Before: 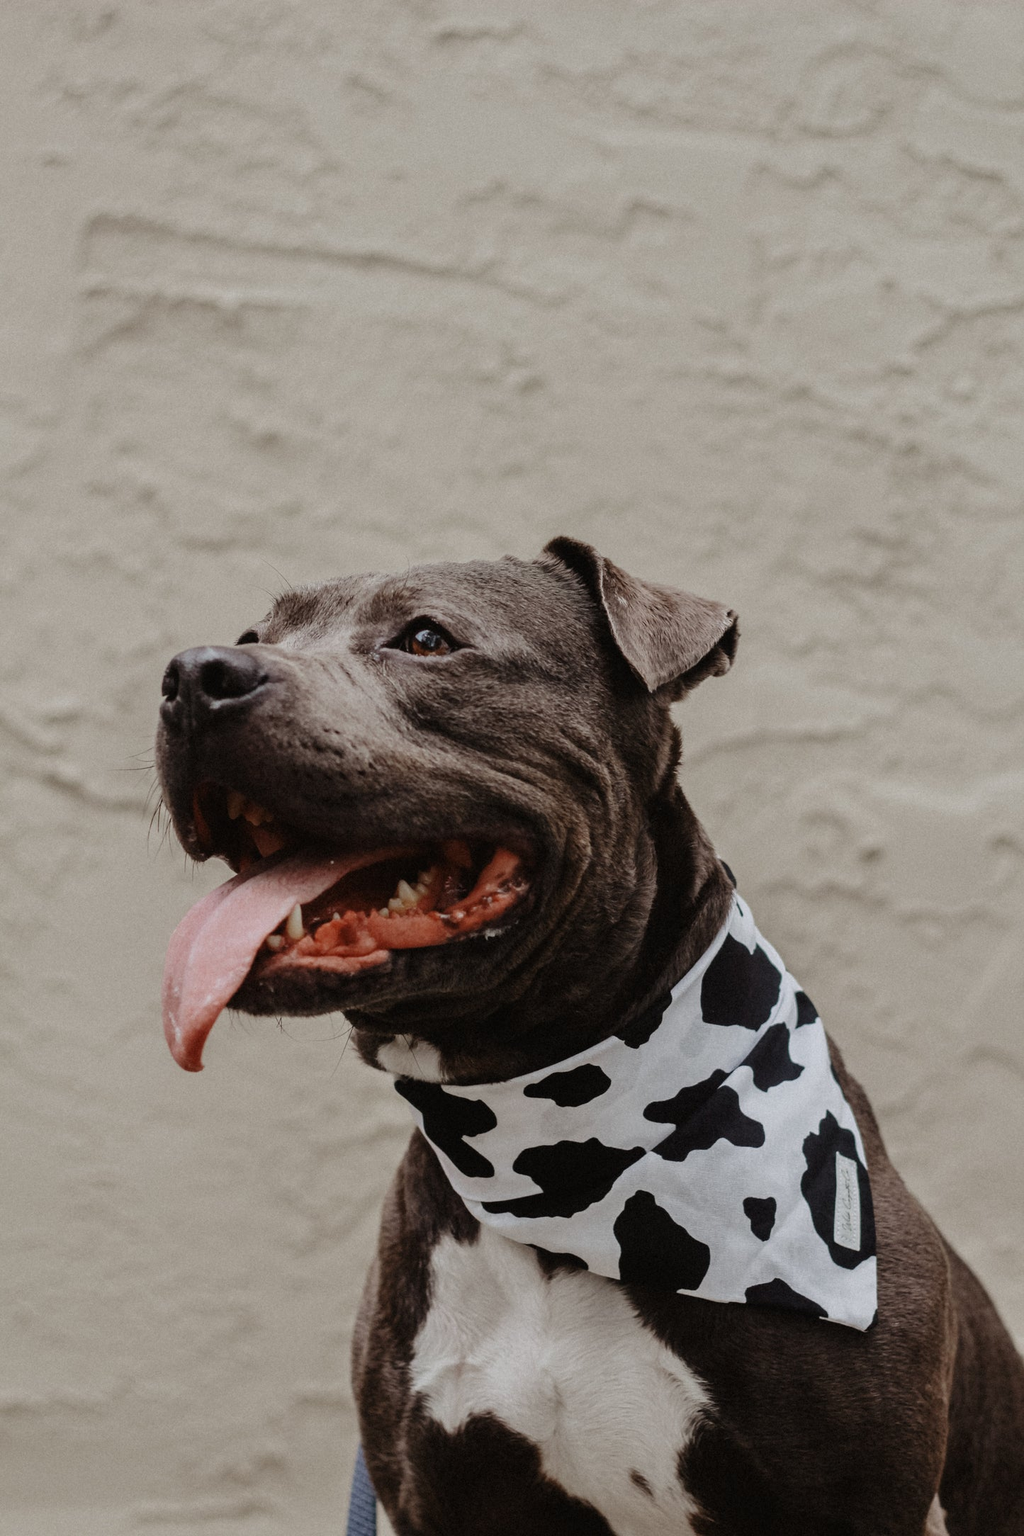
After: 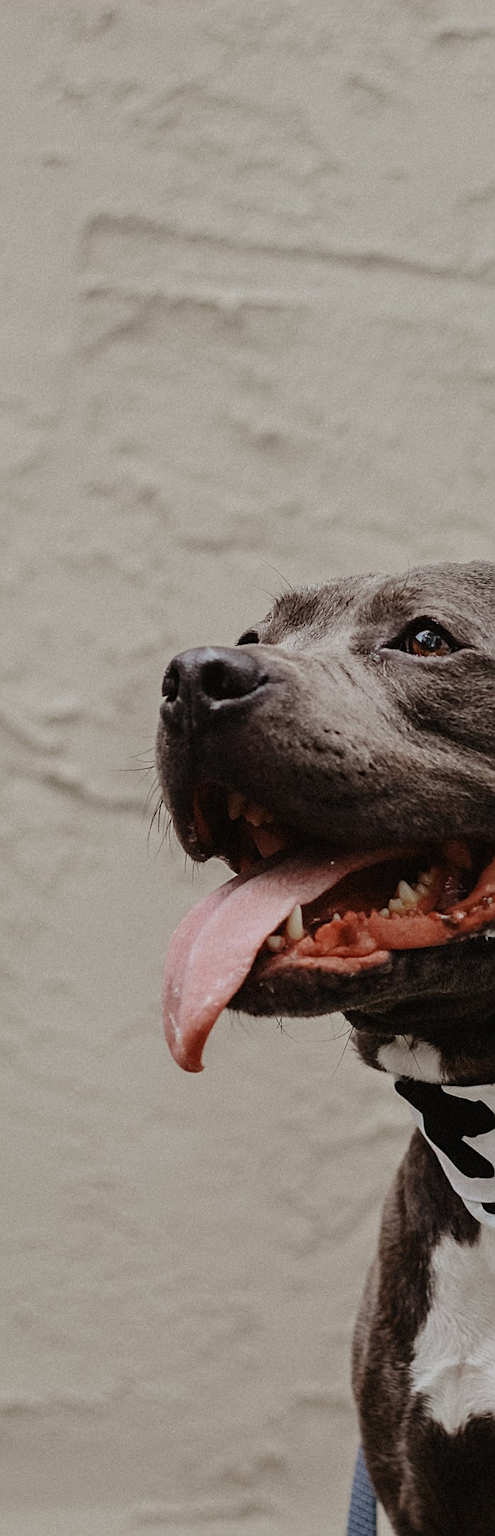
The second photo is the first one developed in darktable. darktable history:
crop and rotate: left 0.056%, top 0%, right 51.562%
sharpen: on, module defaults
